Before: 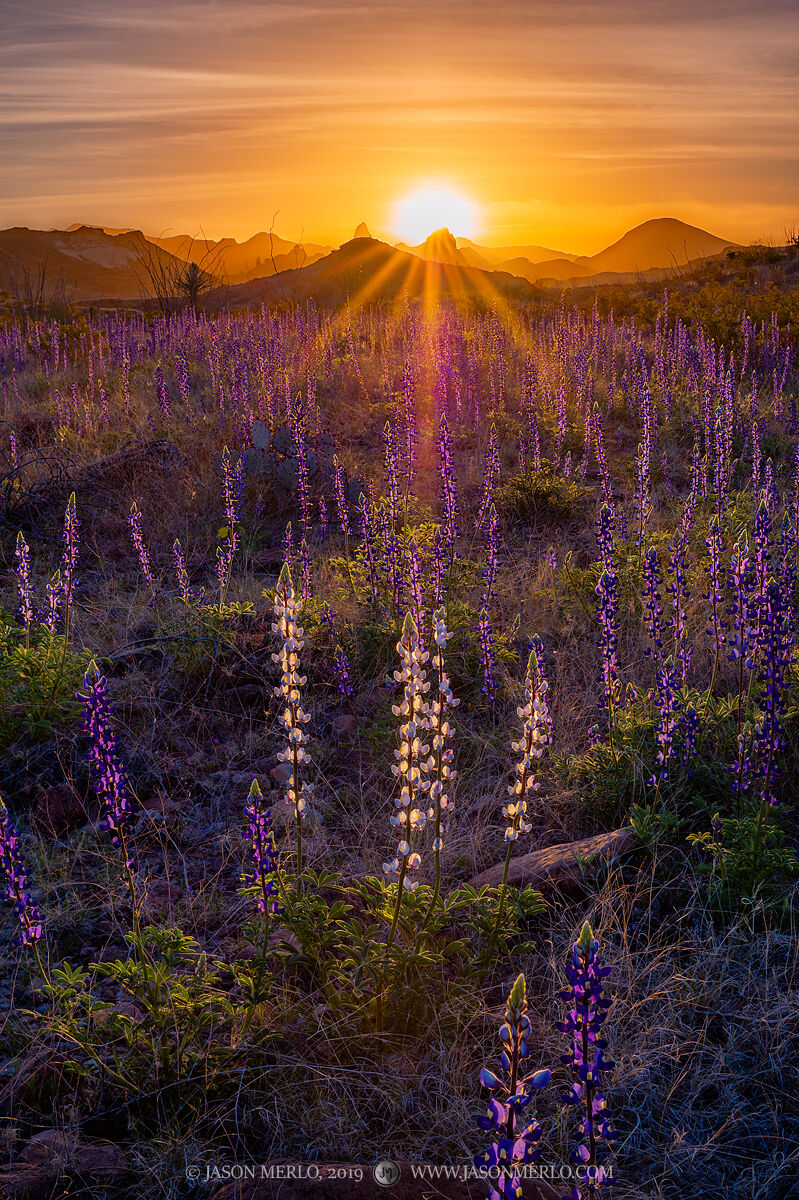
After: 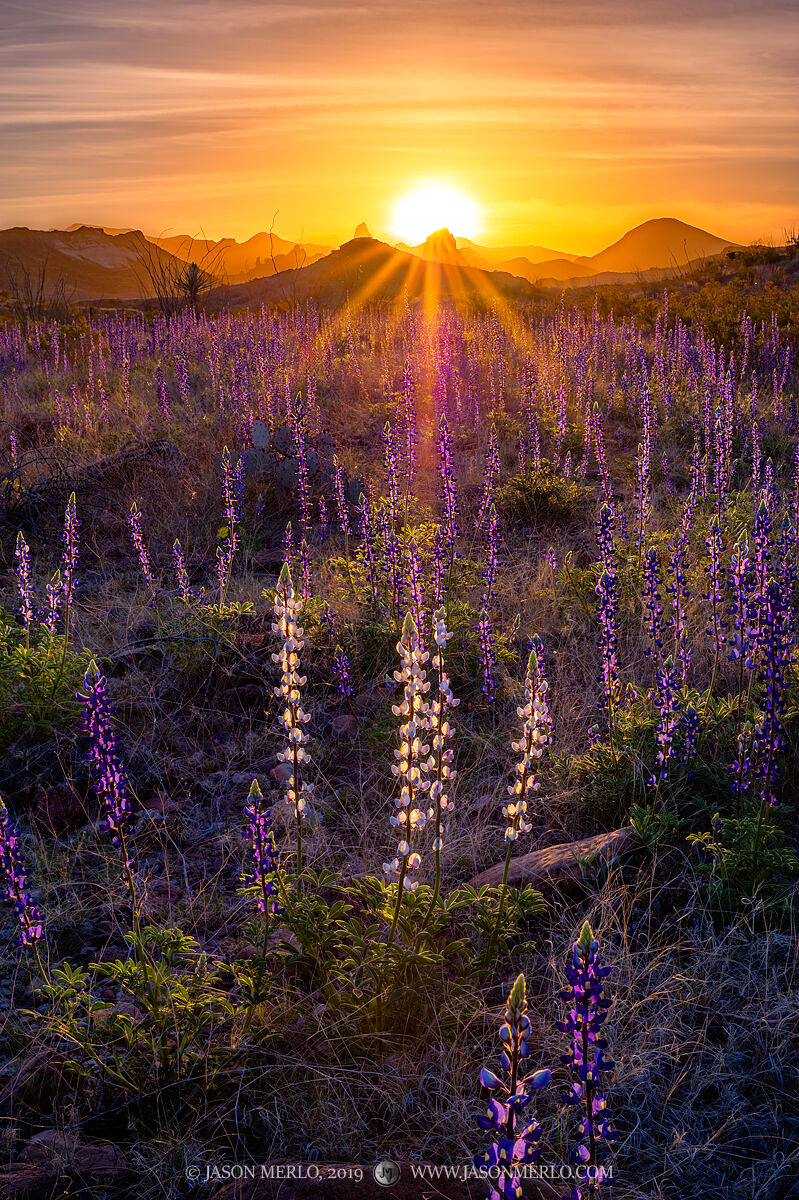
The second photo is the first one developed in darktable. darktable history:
tone equalizer: -8 EV -0.402 EV, -7 EV -0.42 EV, -6 EV -0.356 EV, -5 EV -0.231 EV, -3 EV 0.222 EV, -2 EV 0.331 EV, -1 EV 0.369 EV, +0 EV 0.435 EV
